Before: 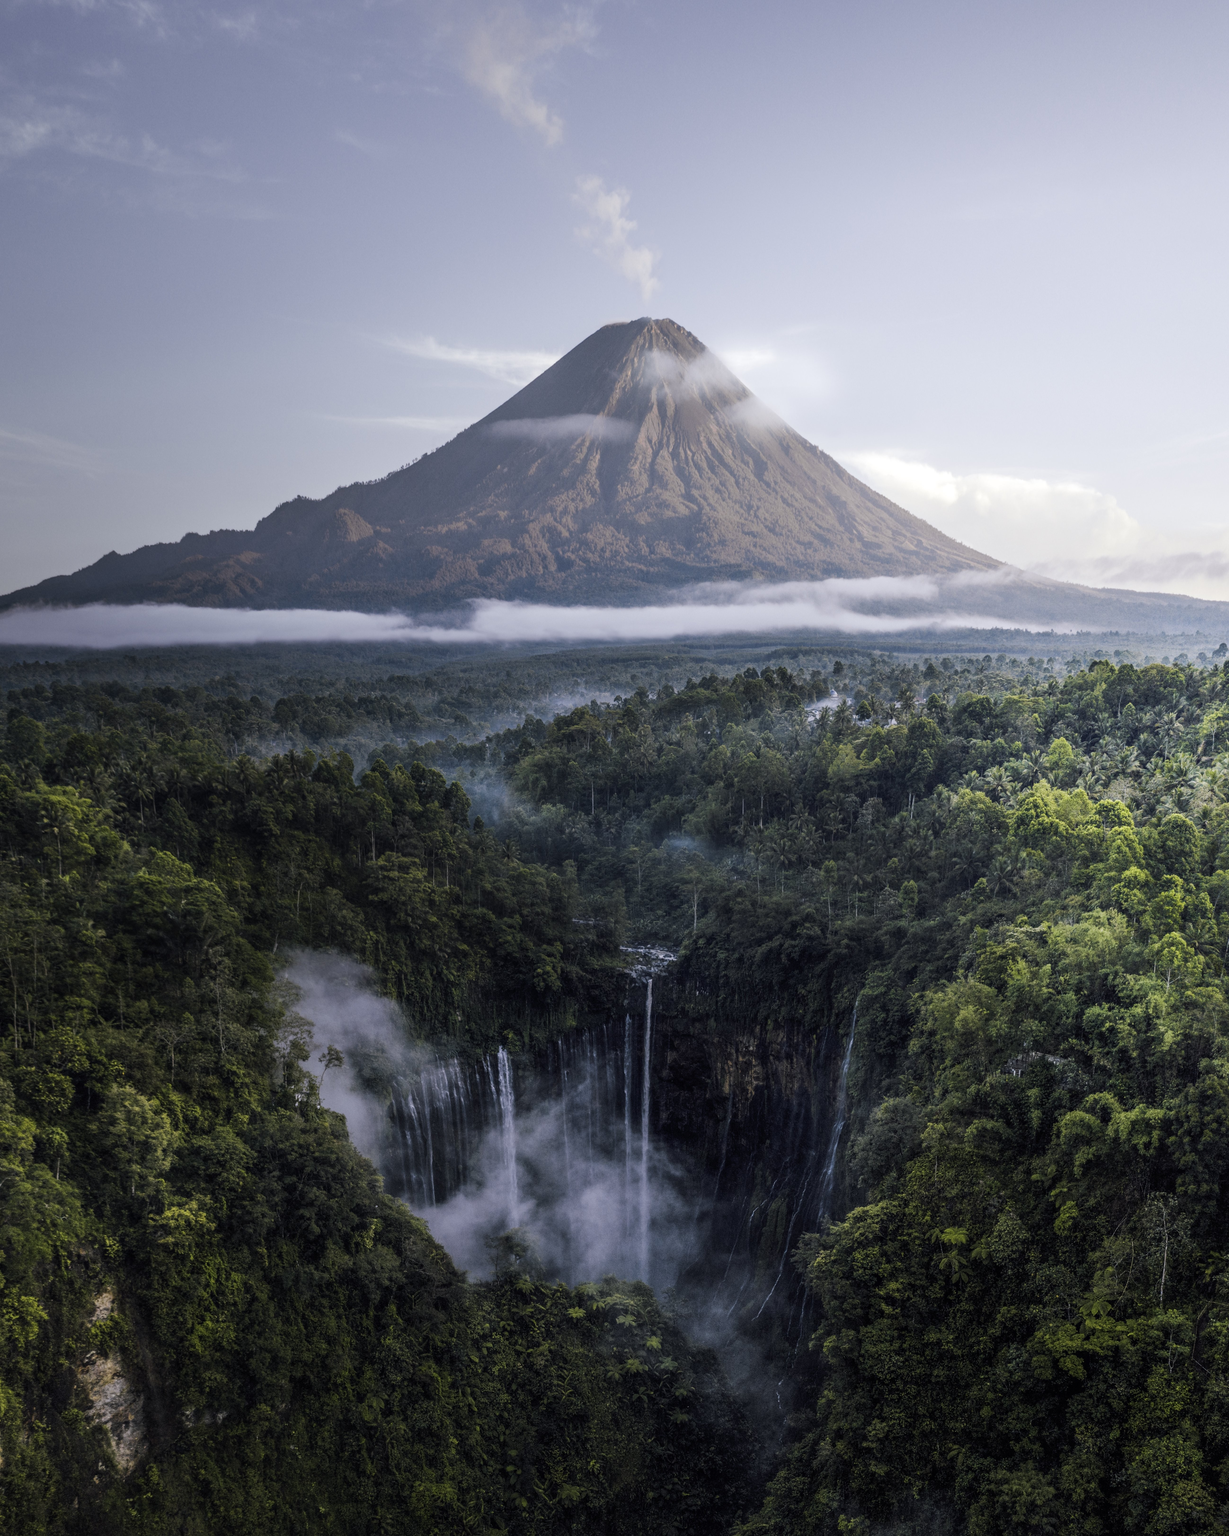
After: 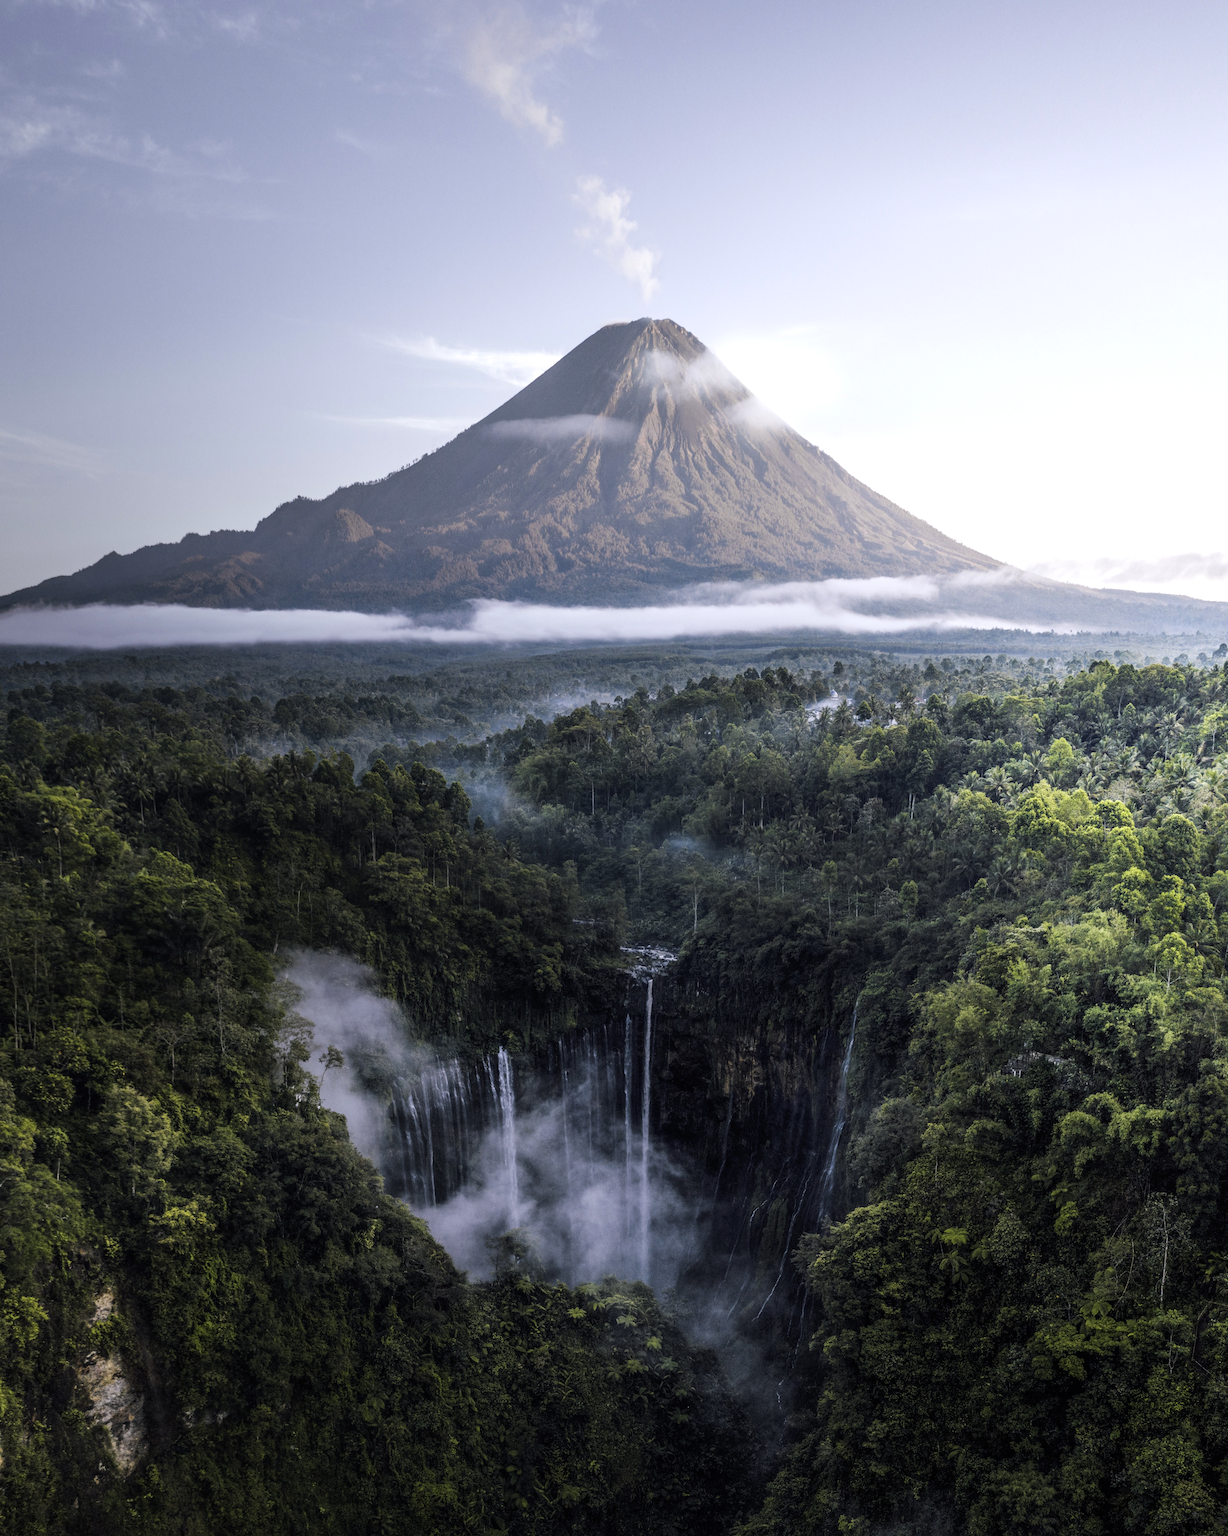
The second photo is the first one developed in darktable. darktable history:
tone equalizer: -8 EV -0.43 EV, -7 EV -0.413 EV, -6 EV -0.367 EV, -5 EV -0.201 EV, -3 EV 0.226 EV, -2 EV 0.345 EV, -1 EV 0.399 EV, +0 EV 0.437 EV
